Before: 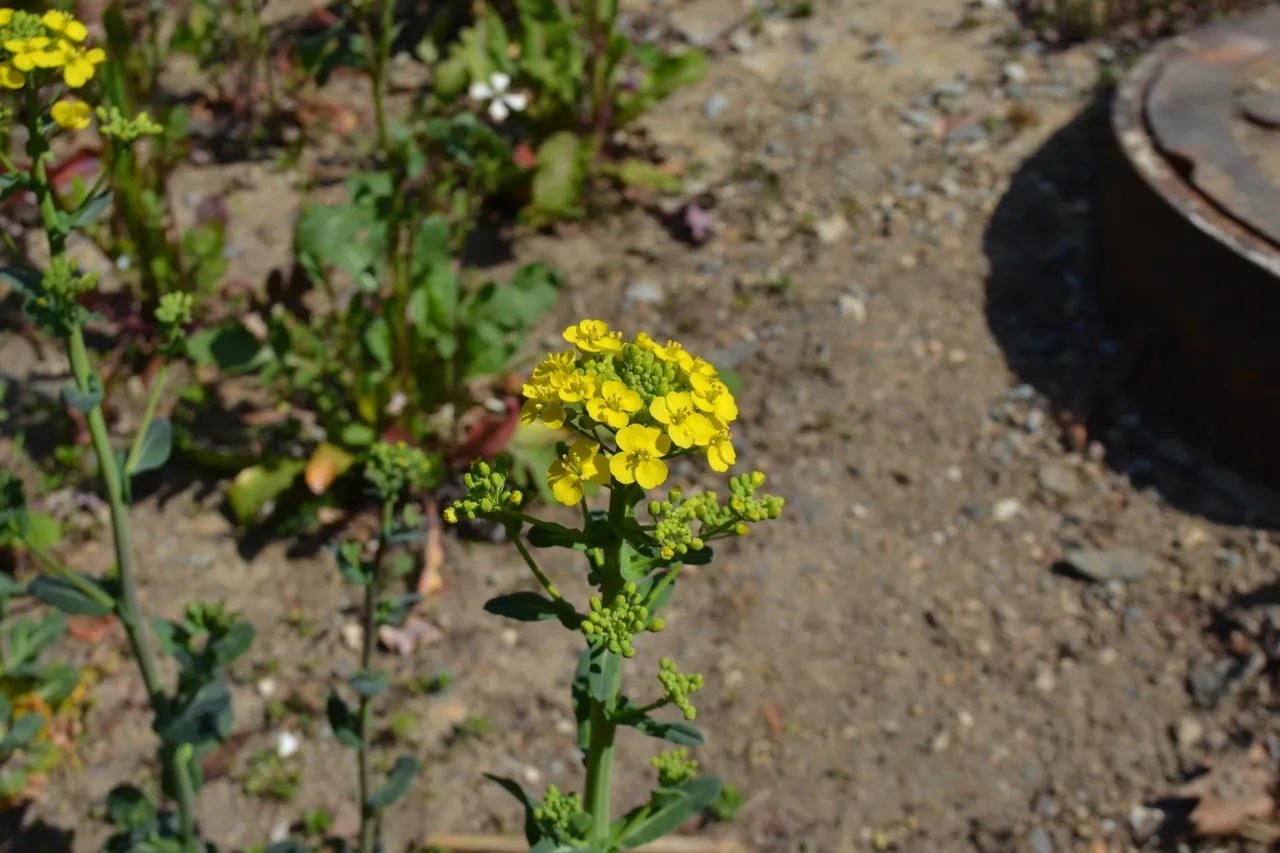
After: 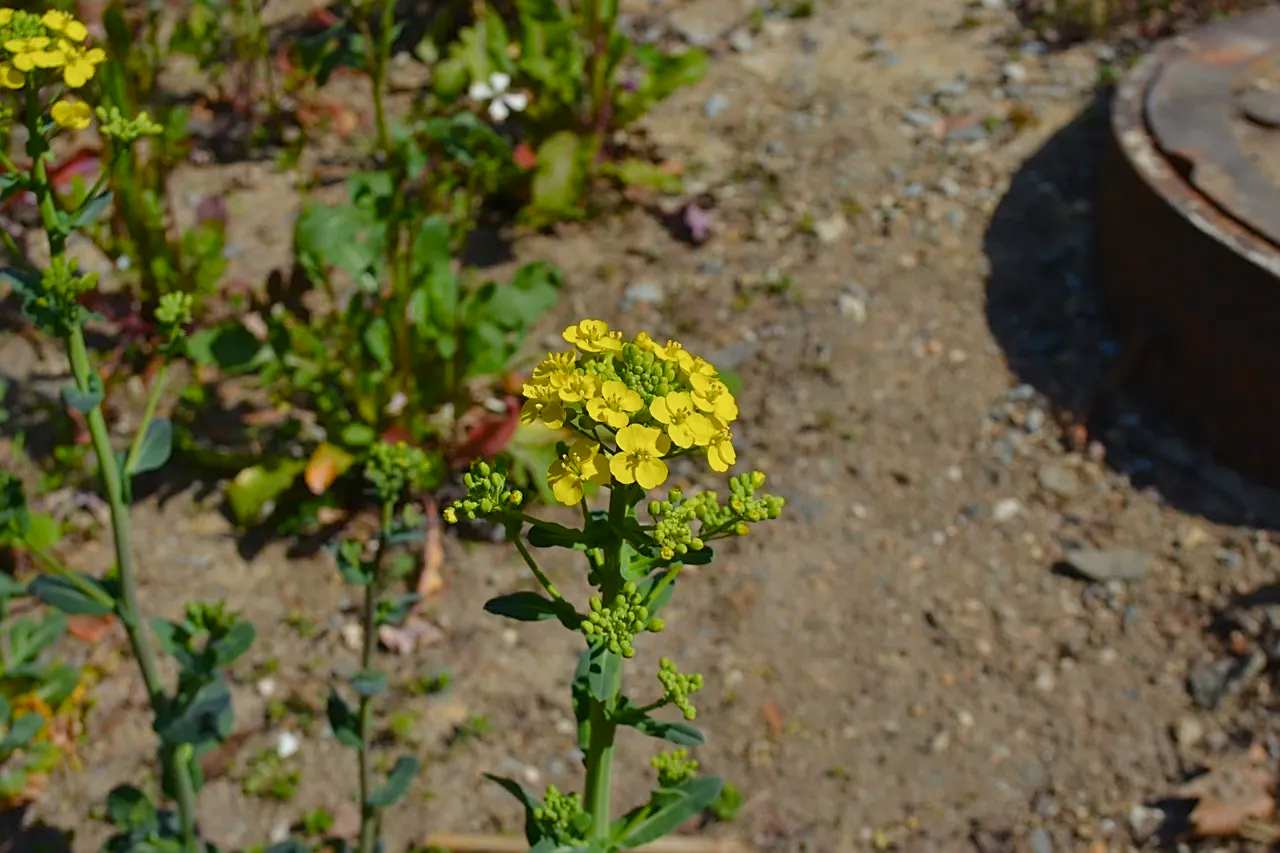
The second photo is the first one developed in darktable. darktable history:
color balance rgb: perceptual saturation grading › global saturation 9.029%, perceptual saturation grading › highlights -13.749%, perceptual saturation grading › mid-tones 14.258%, perceptual saturation grading › shadows 23.622%, contrast -9.558%
sharpen: on, module defaults
